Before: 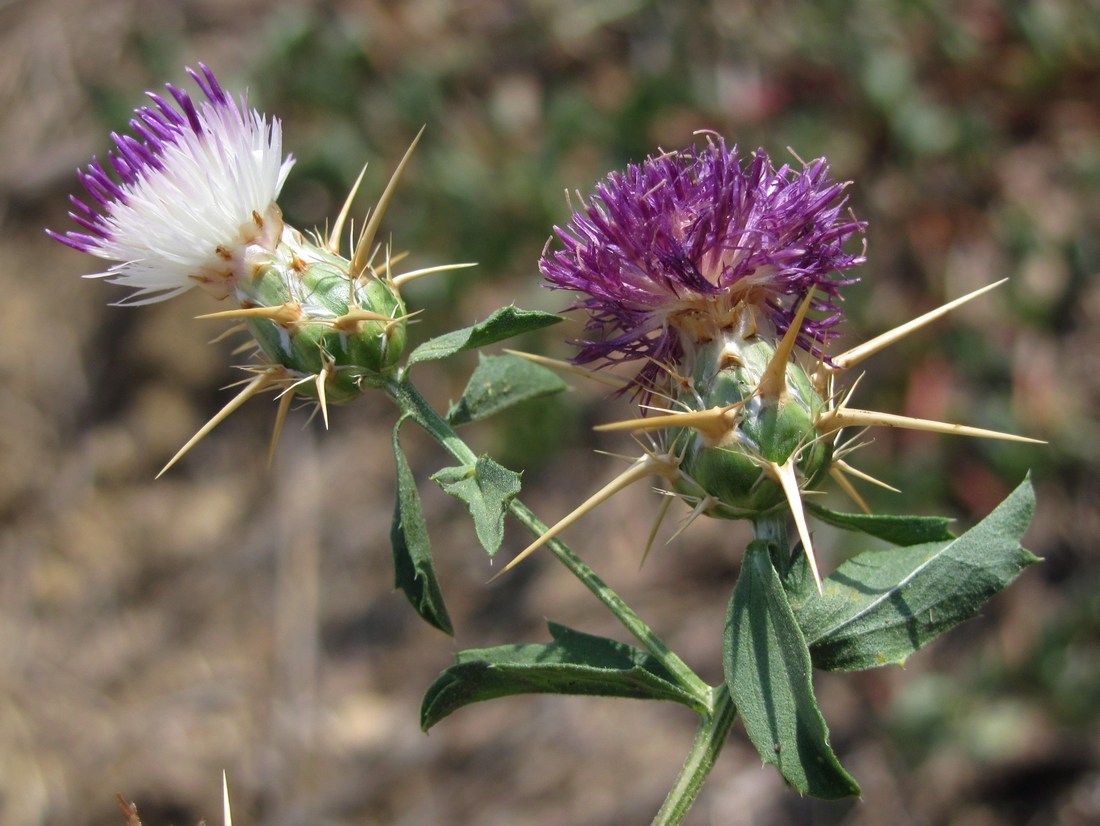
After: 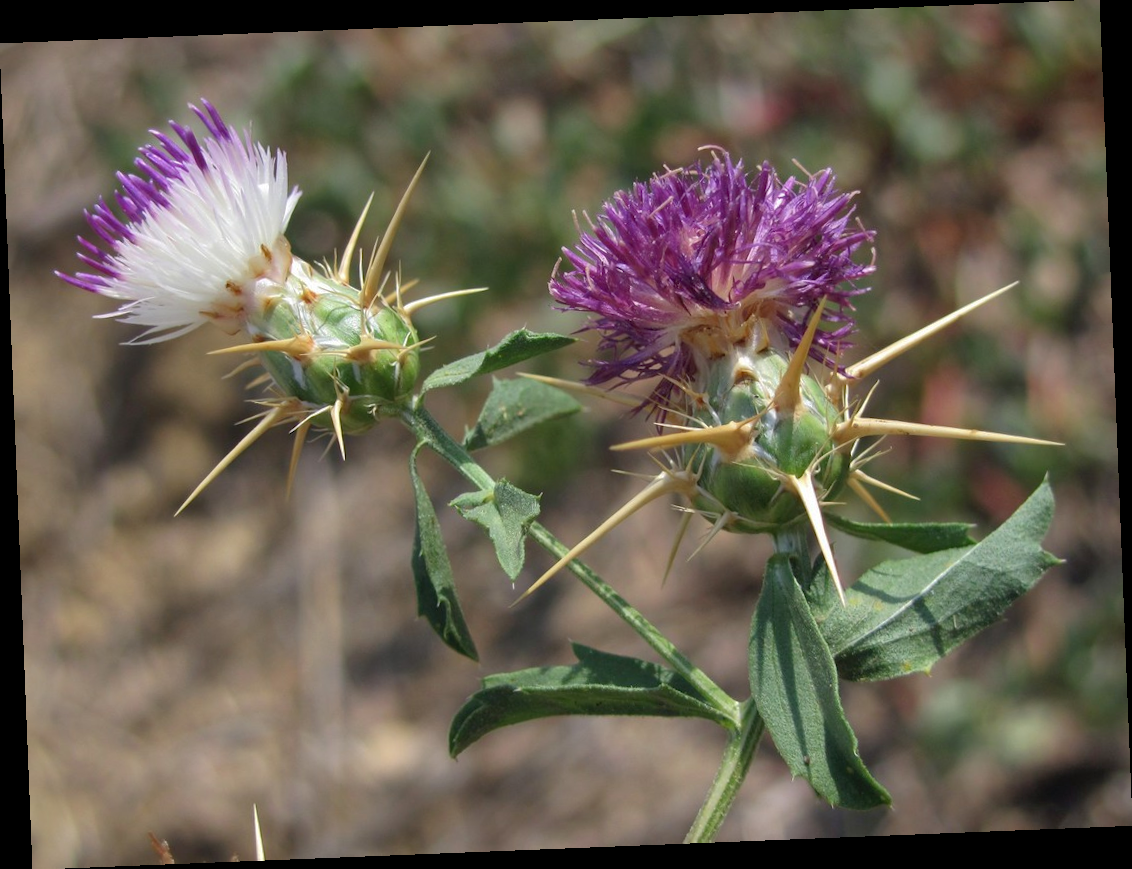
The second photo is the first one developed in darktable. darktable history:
rotate and perspective: rotation -2.29°, automatic cropping off
shadows and highlights: on, module defaults
